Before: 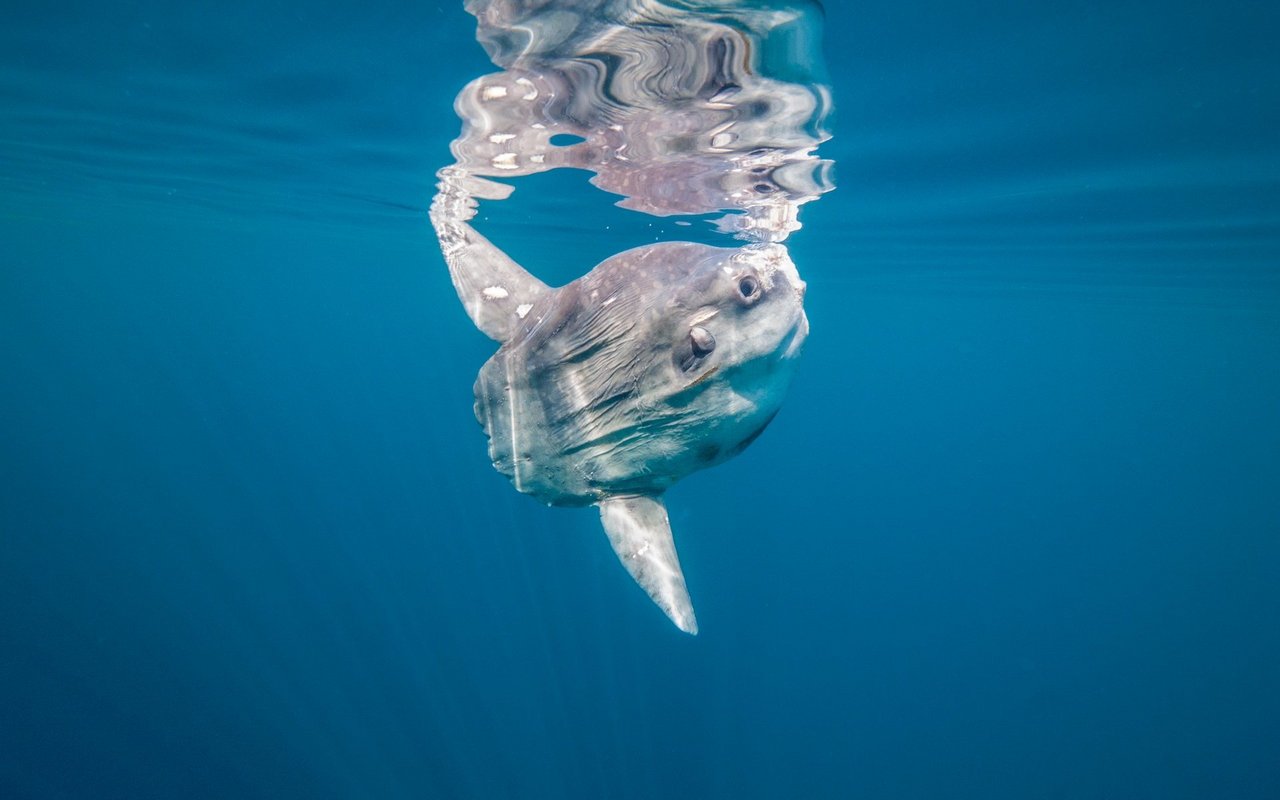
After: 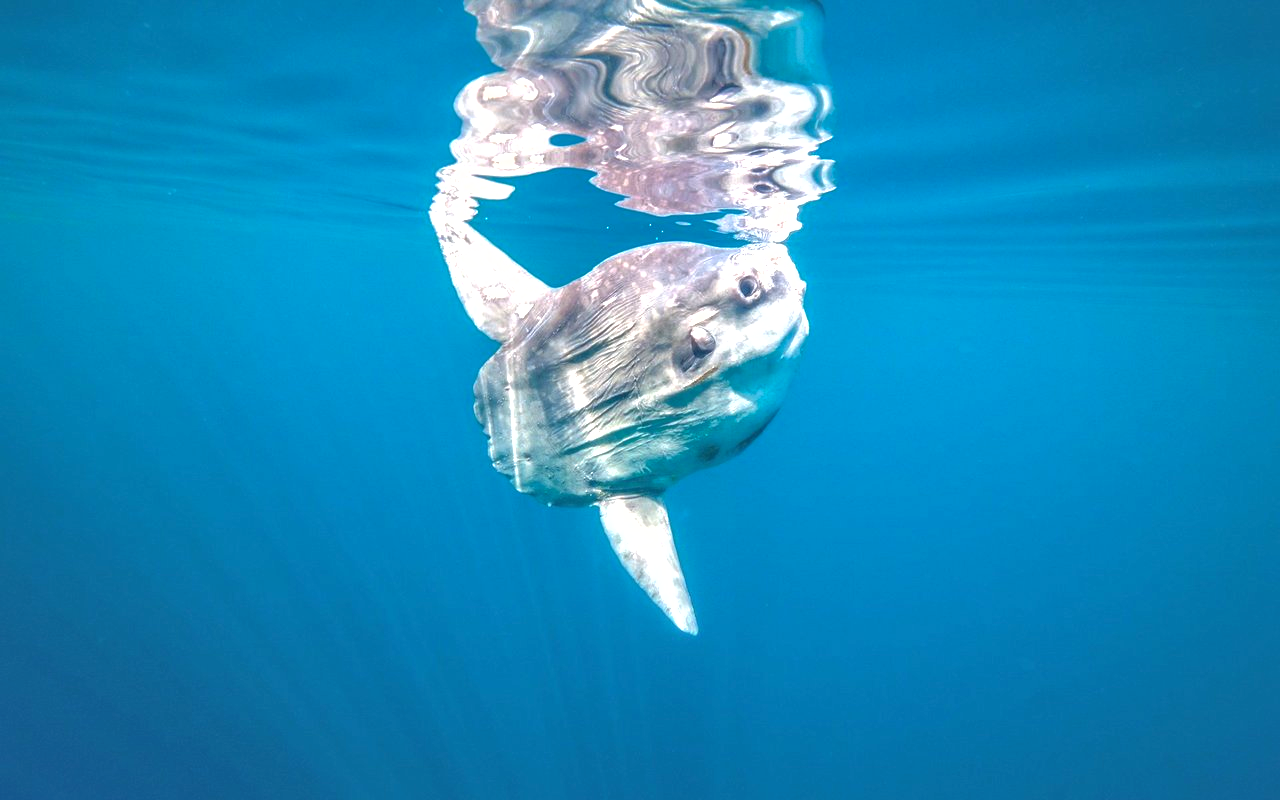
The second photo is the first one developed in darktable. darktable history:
exposure: exposure 1 EV, compensate highlight preservation false
shadows and highlights: shadows 58.13, highlights -59.84
